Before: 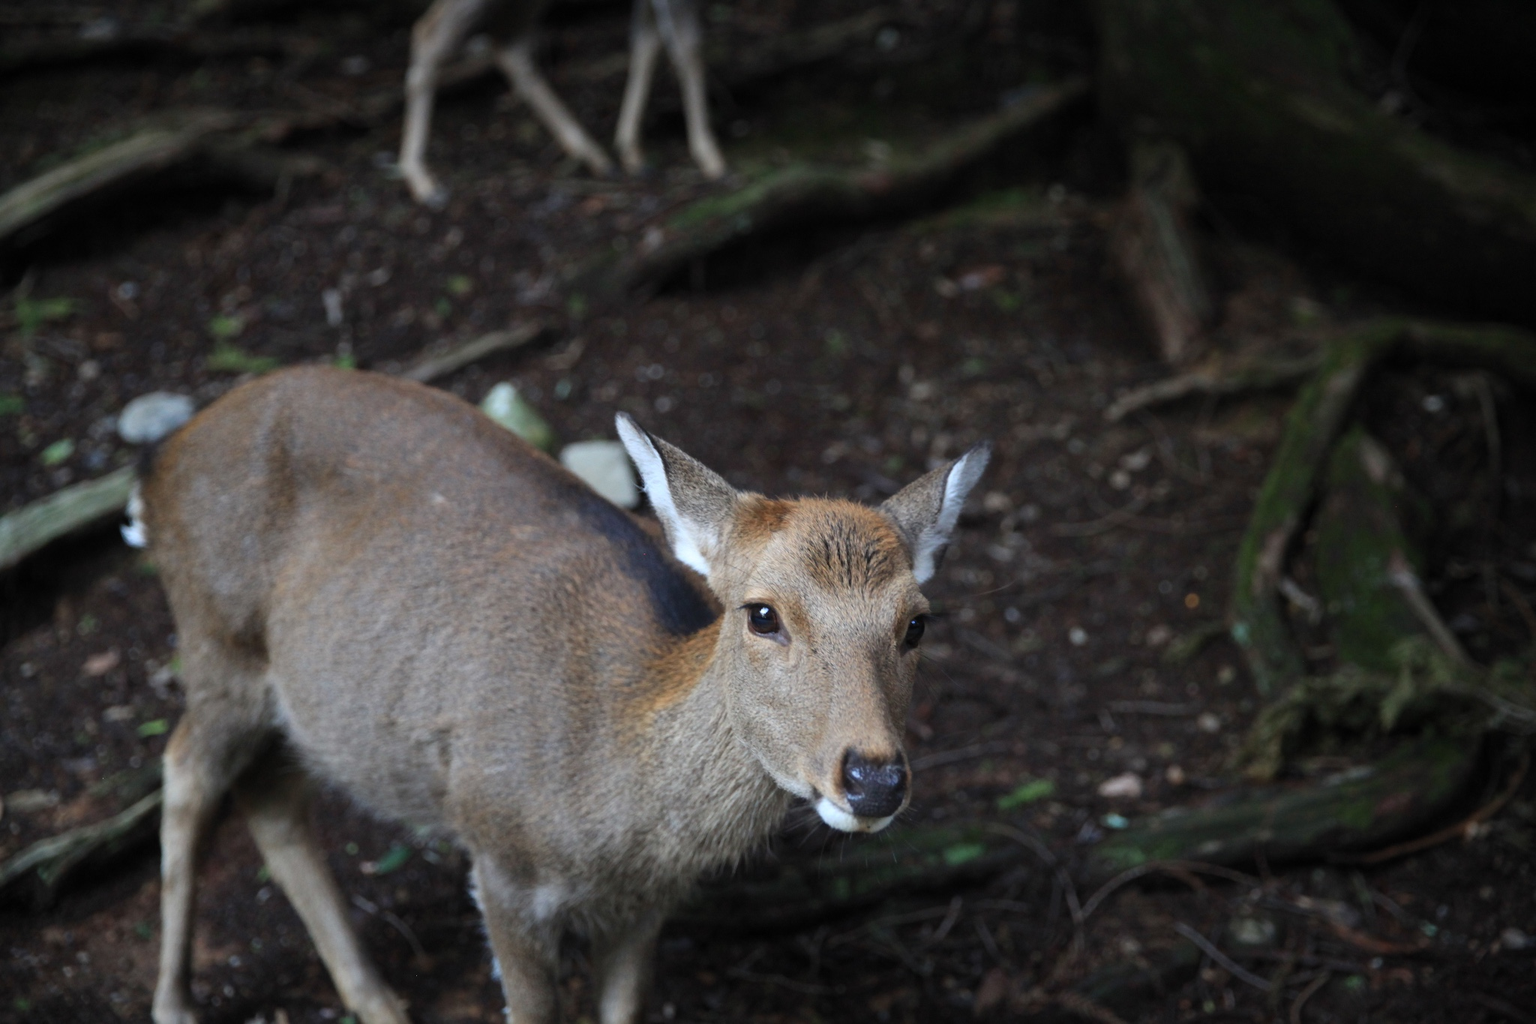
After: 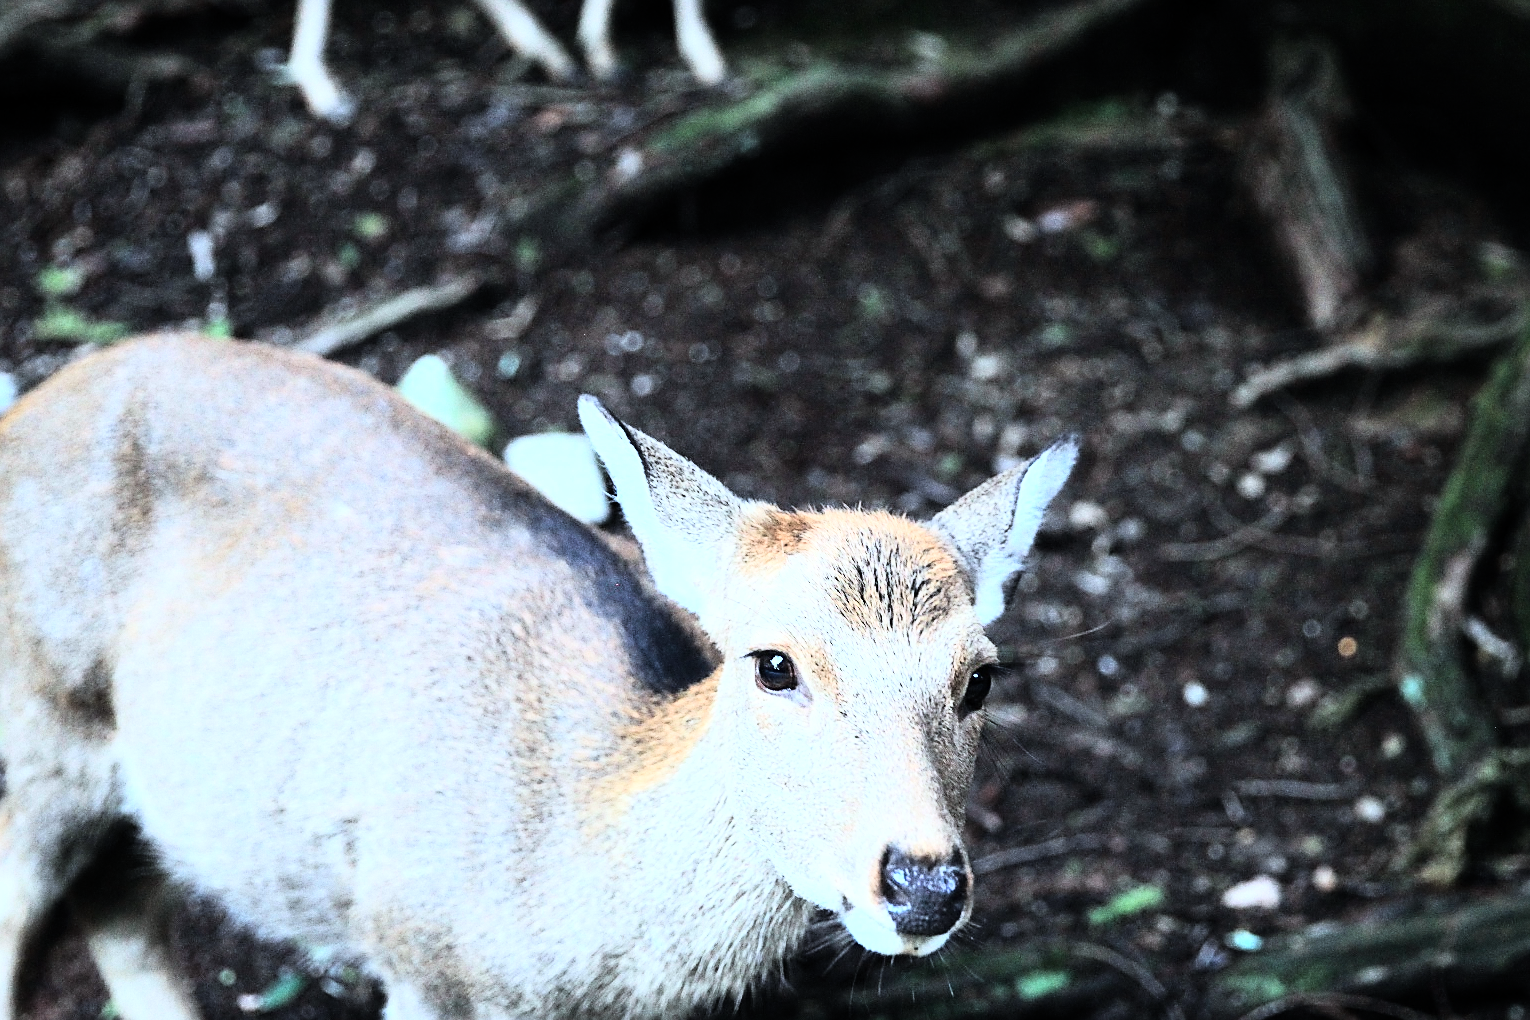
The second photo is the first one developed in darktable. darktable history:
crop and rotate: left 11.831%, top 11.346%, right 13.429%, bottom 13.899%
color correction: saturation 0.85
color calibration: illuminant Planckian (black body), x 0.378, y 0.375, temperature 4065 K
exposure: black level correction 0.001, exposure 0.955 EV, compensate exposure bias true, compensate highlight preservation false
rgb curve: curves: ch0 [(0, 0) (0.21, 0.15) (0.24, 0.21) (0.5, 0.75) (0.75, 0.96) (0.89, 0.99) (1, 1)]; ch1 [(0, 0.02) (0.21, 0.13) (0.25, 0.2) (0.5, 0.67) (0.75, 0.9) (0.89, 0.97) (1, 1)]; ch2 [(0, 0.02) (0.21, 0.13) (0.25, 0.2) (0.5, 0.67) (0.75, 0.9) (0.89, 0.97) (1, 1)], compensate middle gray true
grain: coarseness 0.47 ISO
sharpen: radius 1.4, amount 1.25, threshold 0.7
